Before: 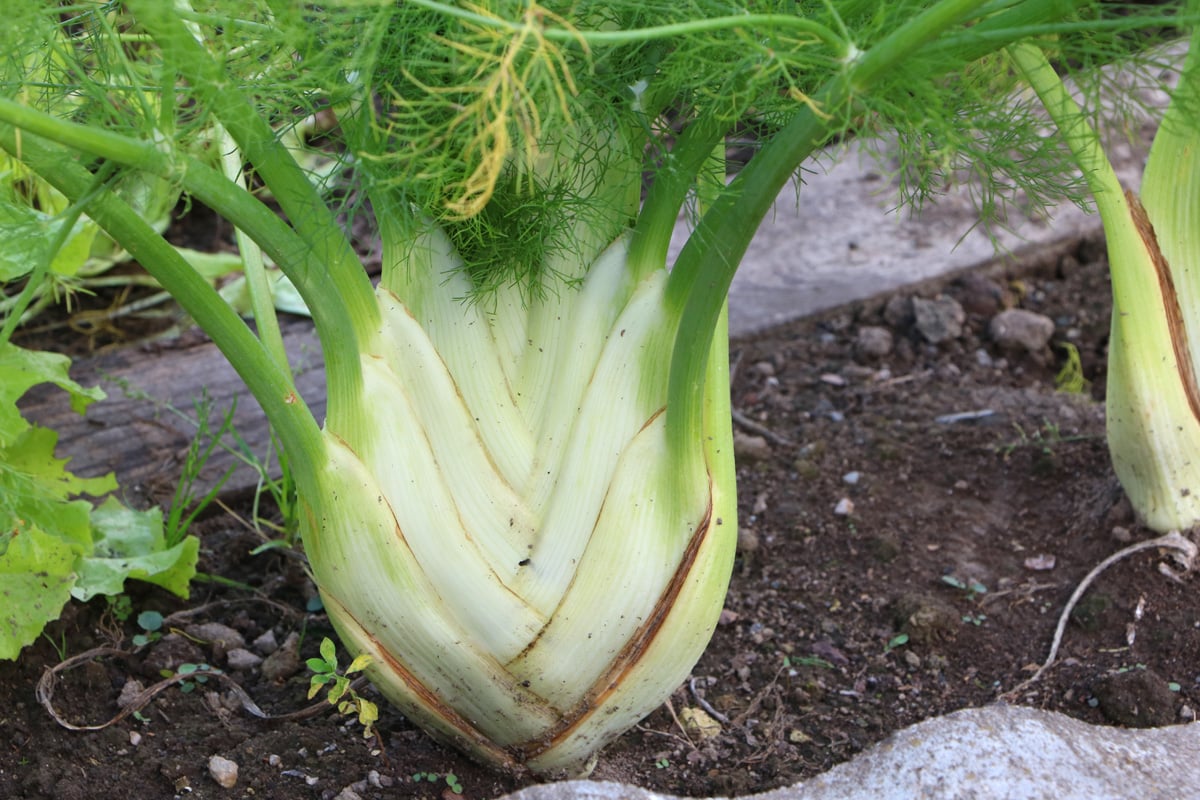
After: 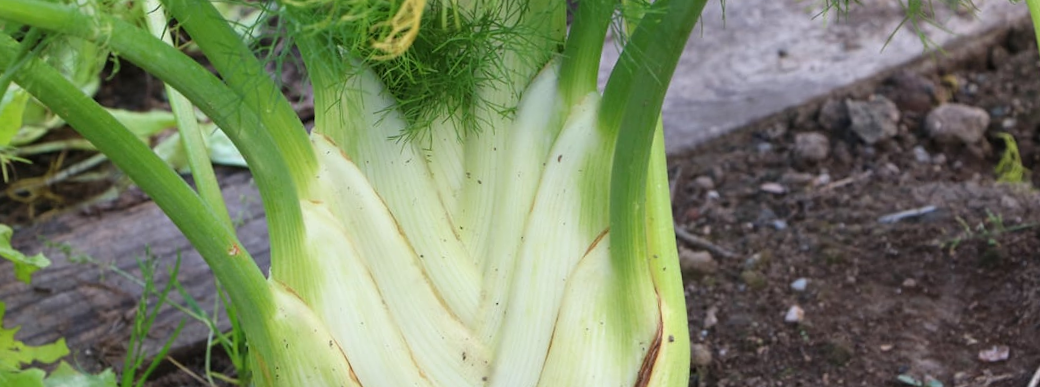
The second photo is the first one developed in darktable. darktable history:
crop: left 1.744%, top 19.225%, right 5.069%, bottom 28.357%
rotate and perspective: rotation -4.57°, crop left 0.054, crop right 0.944, crop top 0.087, crop bottom 0.914
